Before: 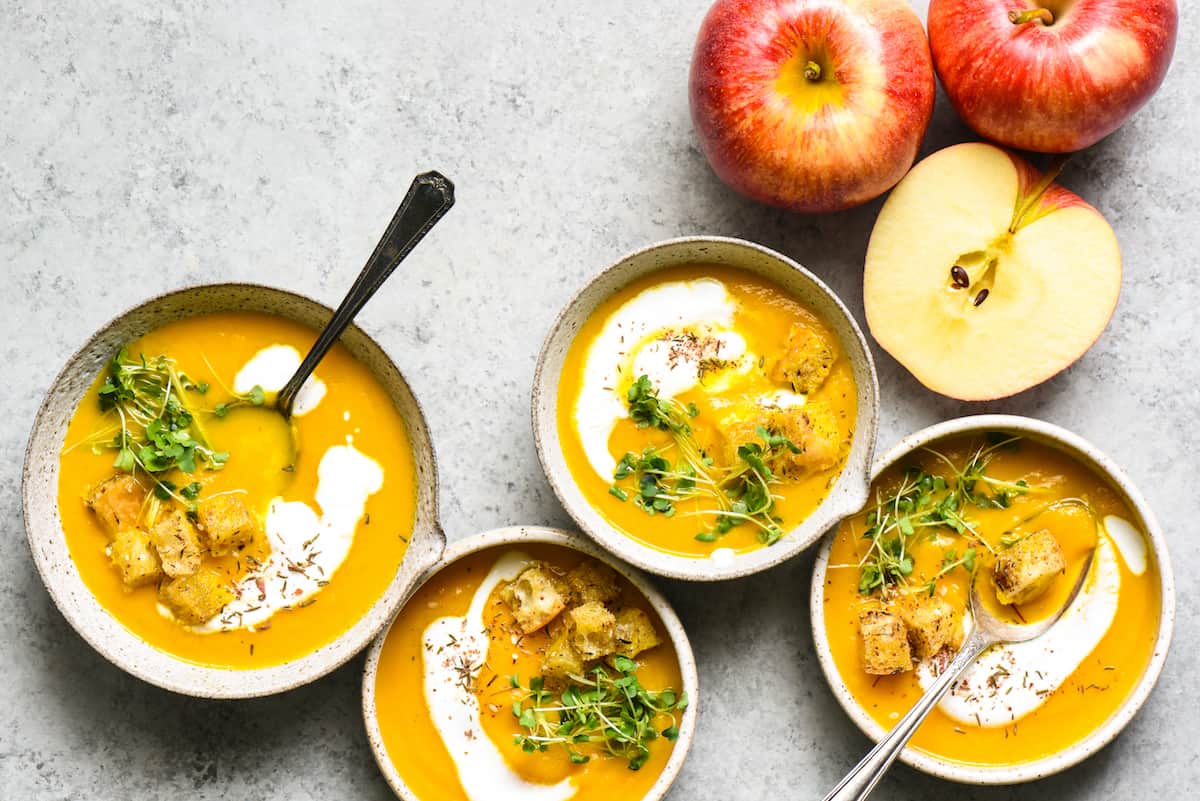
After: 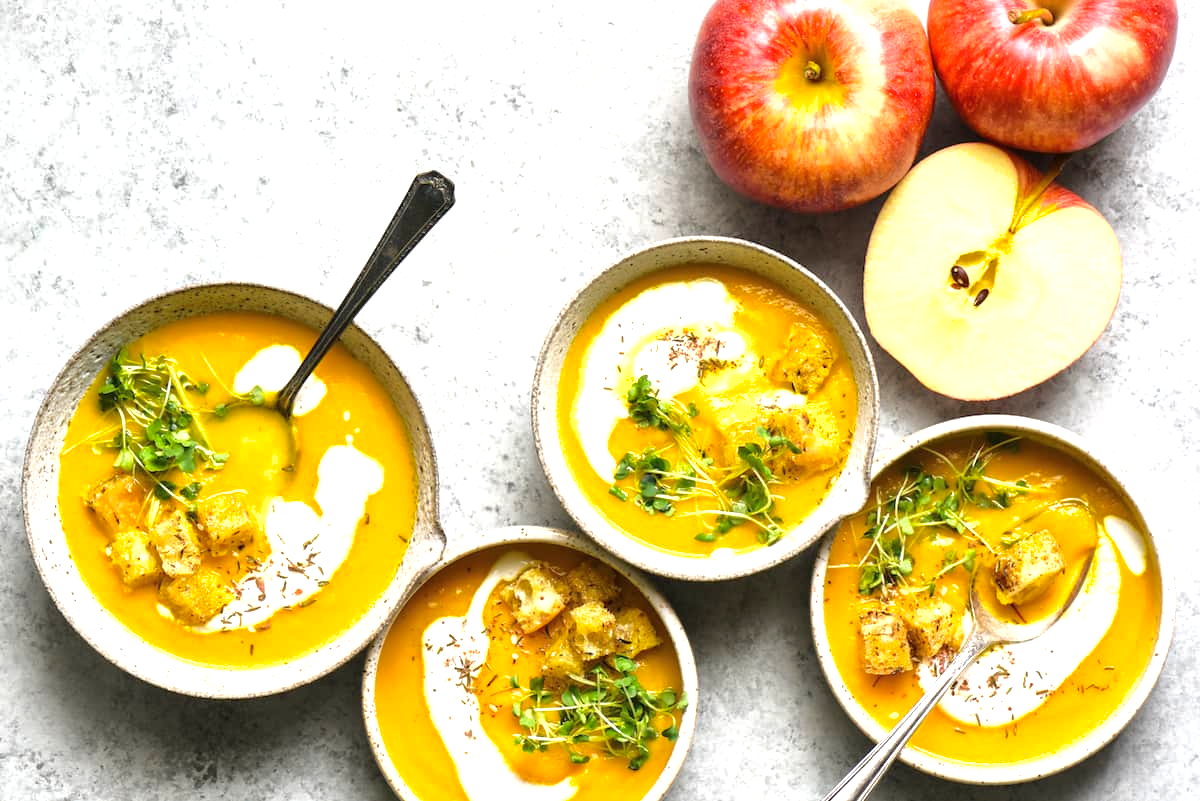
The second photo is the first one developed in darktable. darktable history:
exposure: black level correction 0, exposure 0.5 EV, compensate exposure bias true, compensate highlight preservation false
shadows and highlights: shadows 10, white point adjustment 1, highlights -40
